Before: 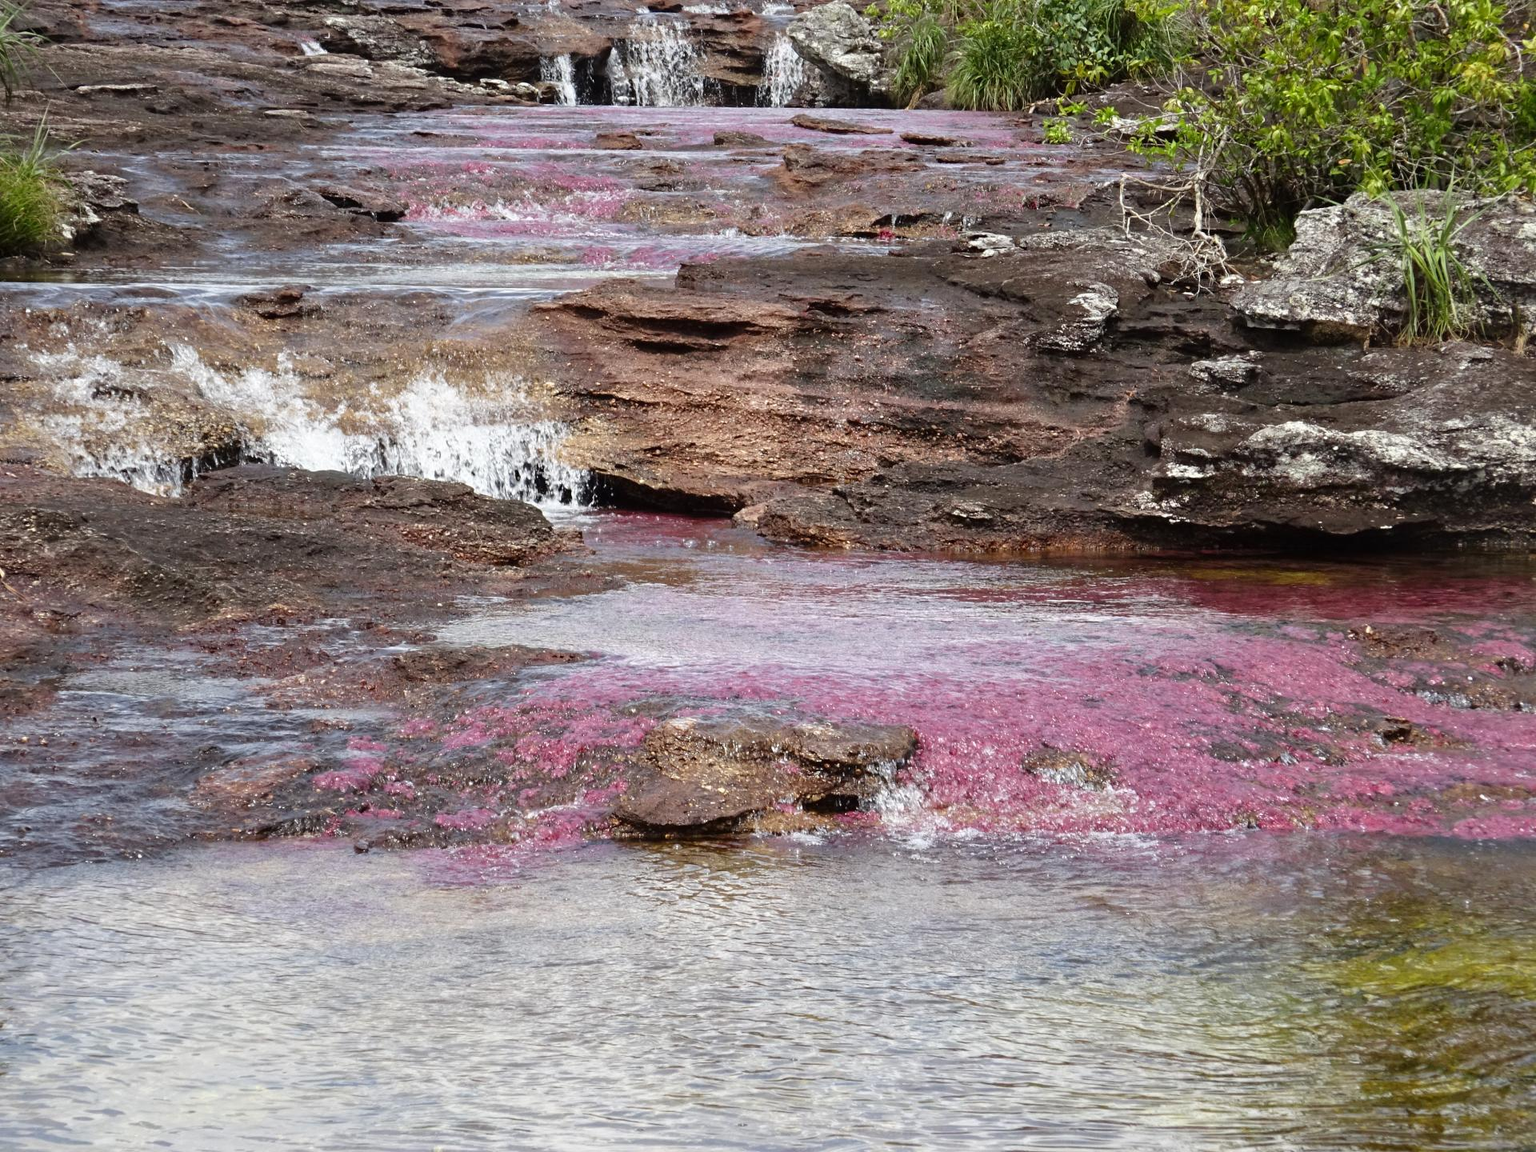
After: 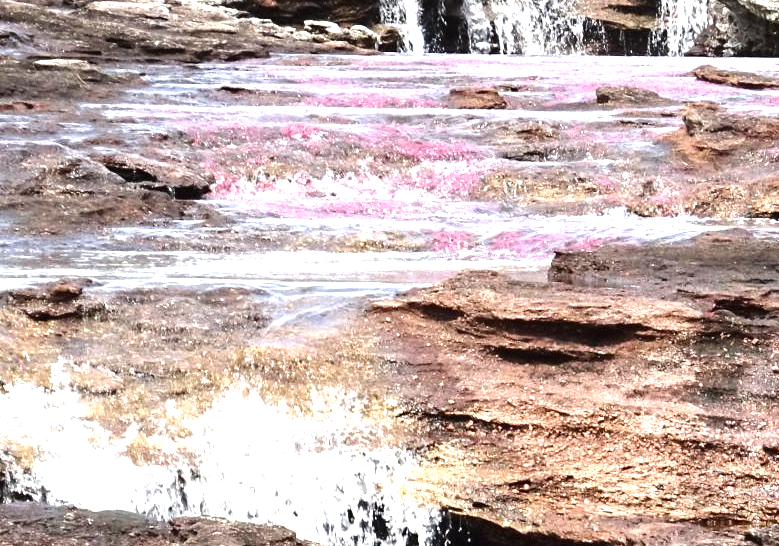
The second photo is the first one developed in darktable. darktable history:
crop: left 15.452%, top 5.459%, right 43.956%, bottom 56.62%
tone equalizer: -8 EV -0.417 EV, -7 EV -0.389 EV, -6 EV -0.333 EV, -5 EV -0.222 EV, -3 EV 0.222 EV, -2 EV 0.333 EV, -1 EV 0.389 EV, +0 EV 0.417 EV, edges refinement/feathering 500, mask exposure compensation -1.57 EV, preserve details no
exposure: black level correction 0, exposure 0.953 EV, compensate exposure bias true, compensate highlight preservation false
